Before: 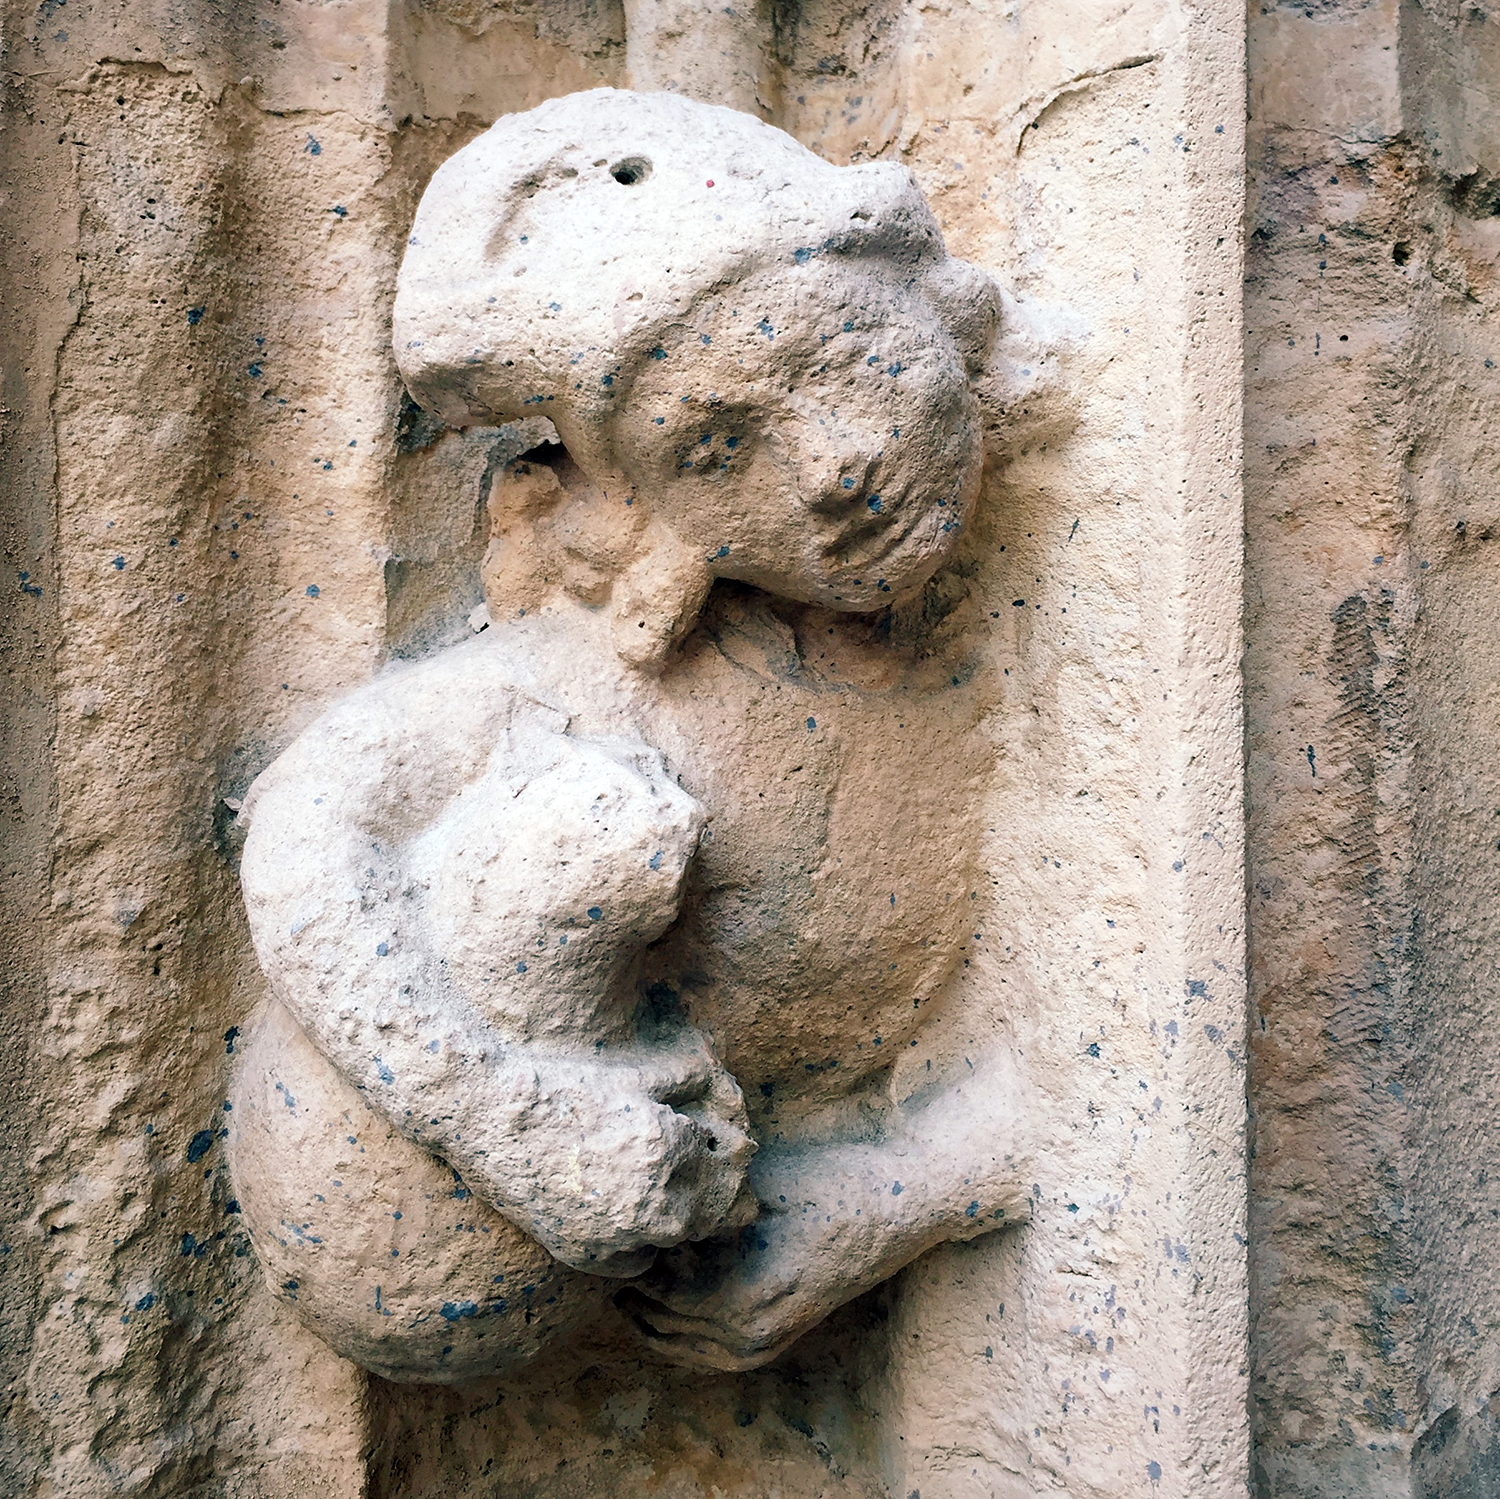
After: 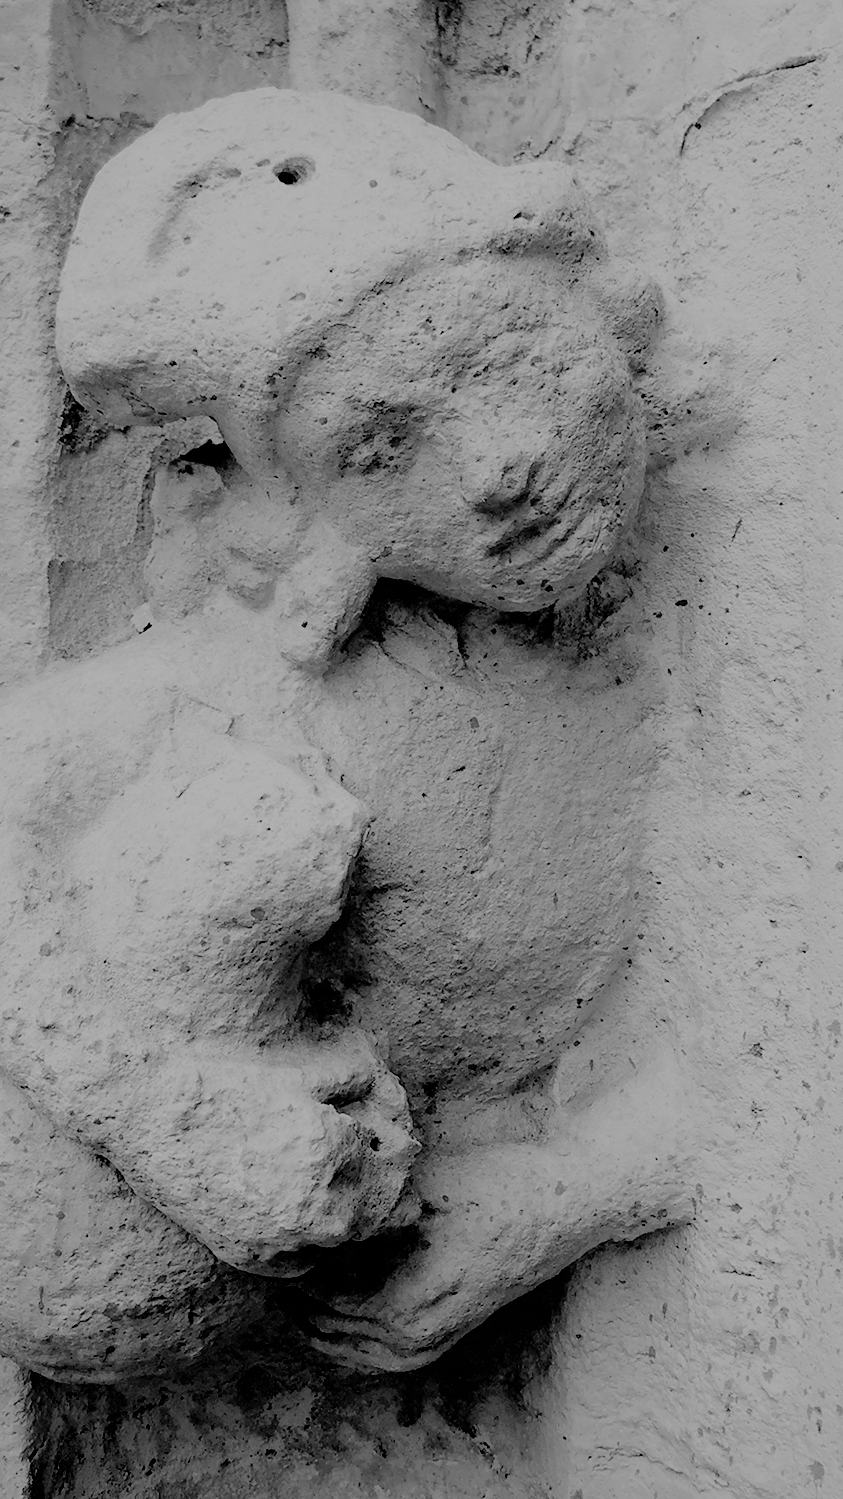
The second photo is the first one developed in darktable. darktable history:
crop and rotate: left 22.516%, right 21.234%
filmic rgb: black relative exposure -4.42 EV, white relative exposure 6.58 EV, hardness 1.85, contrast 0.5
color contrast: green-magenta contrast 0, blue-yellow contrast 0
